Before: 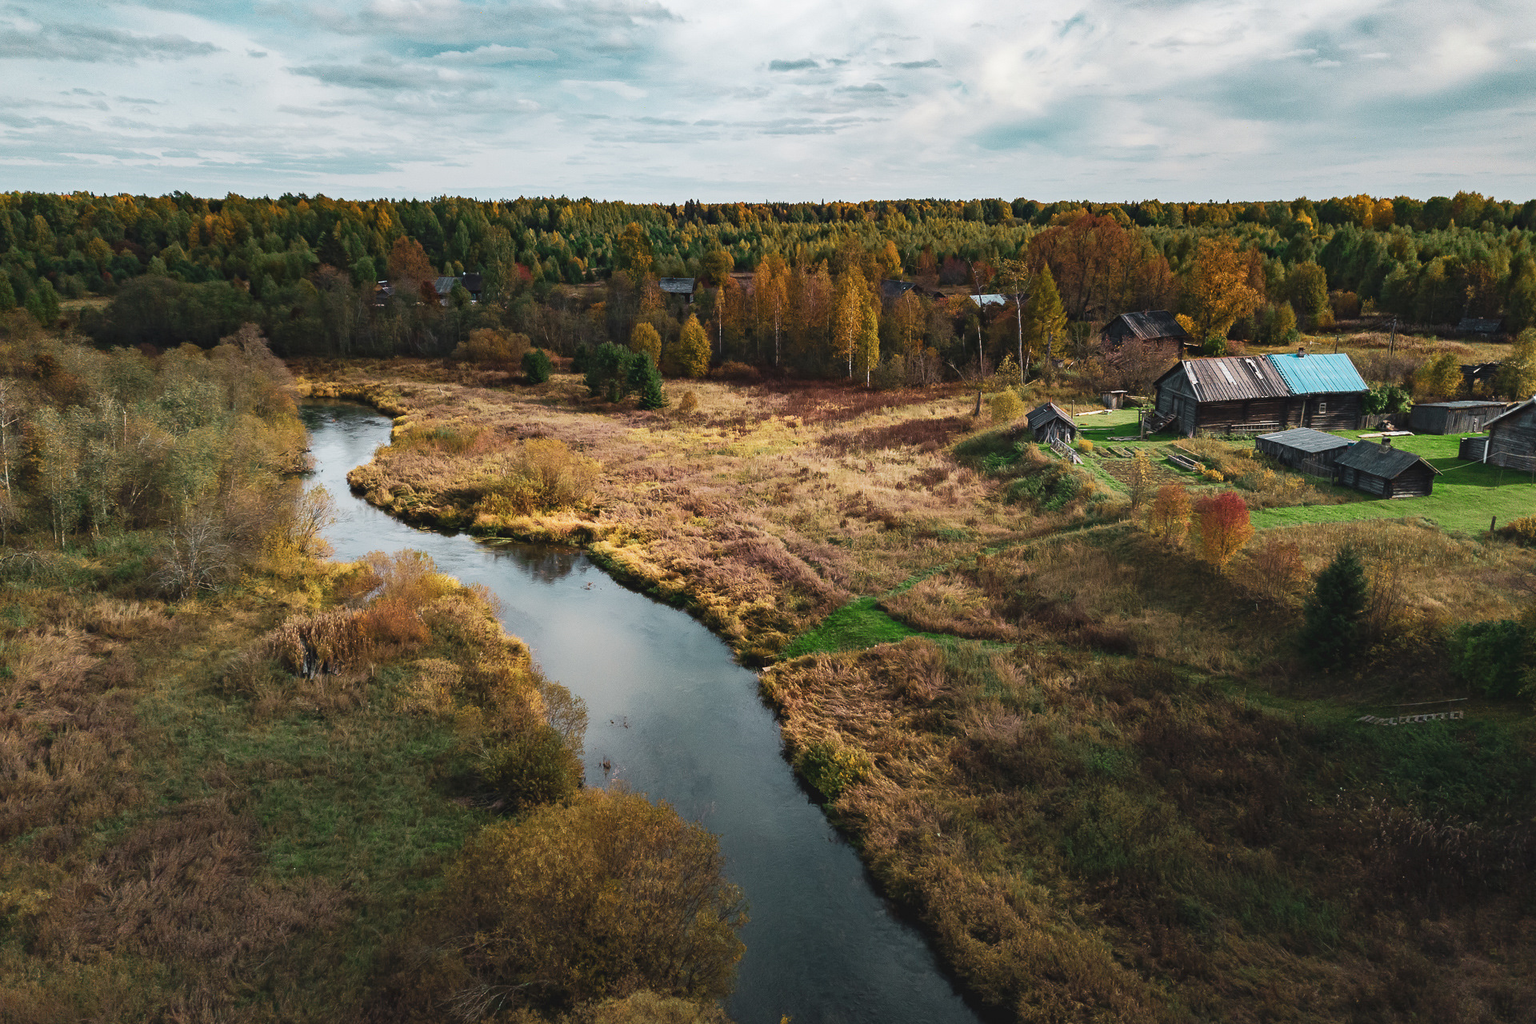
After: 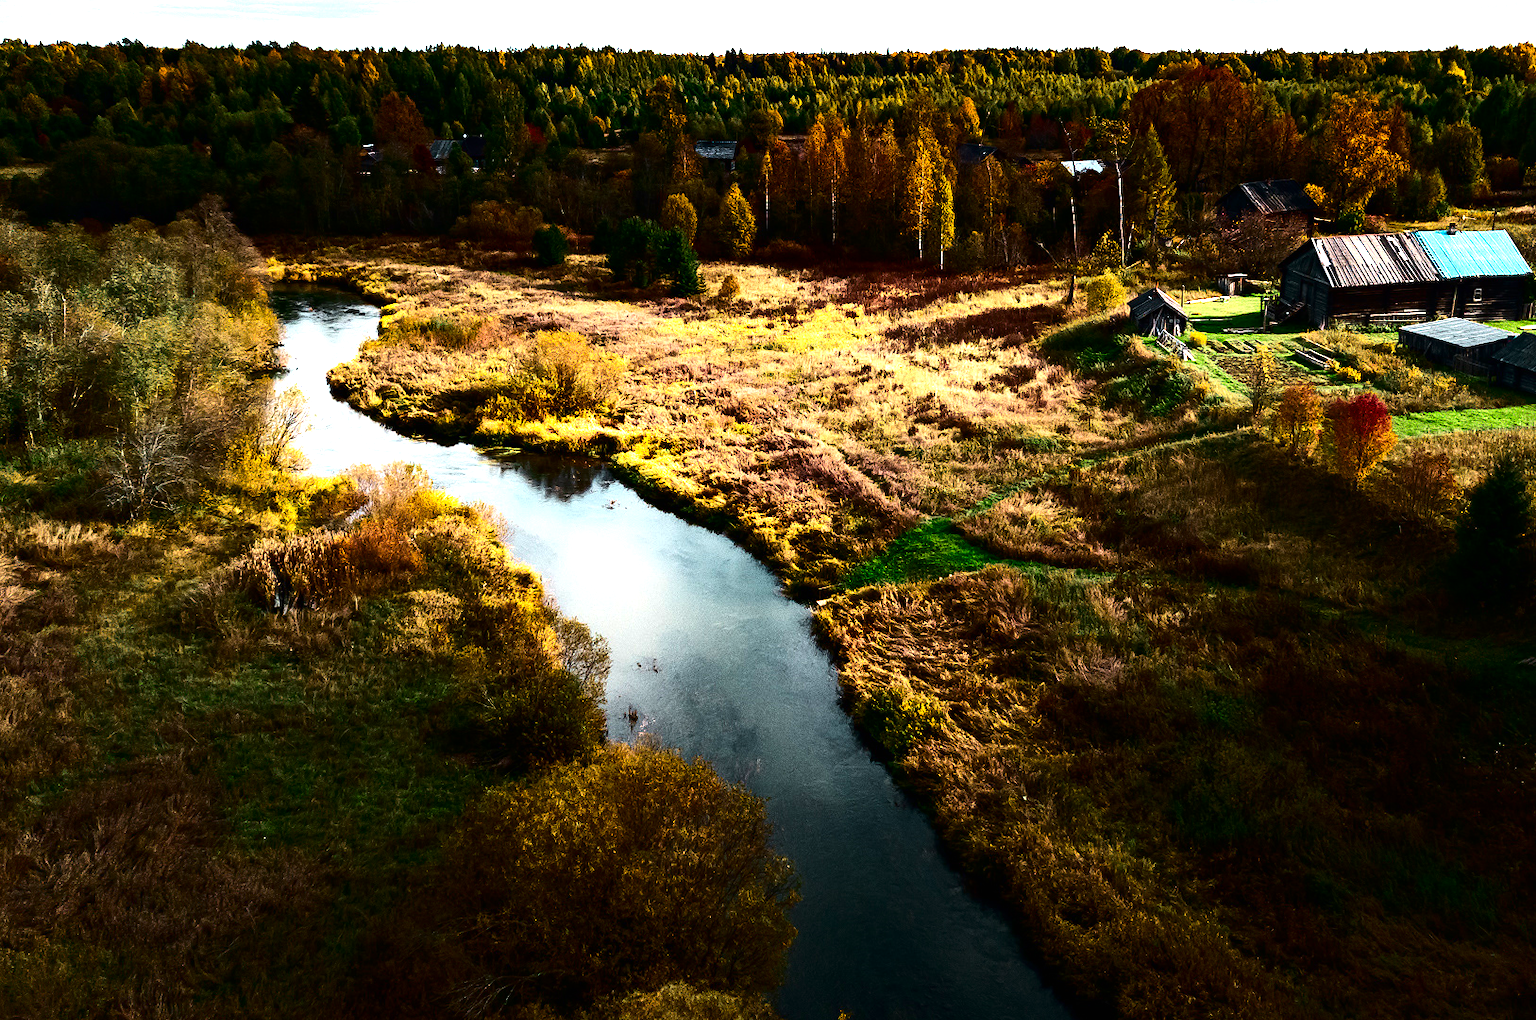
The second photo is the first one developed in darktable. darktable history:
tone equalizer: -8 EV -0.387 EV, -7 EV -0.394 EV, -6 EV -0.336 EV, -5 EV -0.241 EV, -3 EV 0.246 EV, -2 EV 0.33 EV, -1 EV 0.415 EV, +0 EV 0.409 EV
contrast brightness saturation: contrast 0.242, brightness -0.231, saturation 0.14
levels: levels [0, 0.476, 0.951]
color balance rgb: perceptual saturation grading › global saturation 0.781%, perceptual brilliance grading › highlights 19.536%, perceptual brilliance grading › mid-tones 19.915%, perceptual brilliance grading › shadows -20.509%, global vibrance 20%
crop and rotate: left 4.603%, top 15.511%, right 10.647%
